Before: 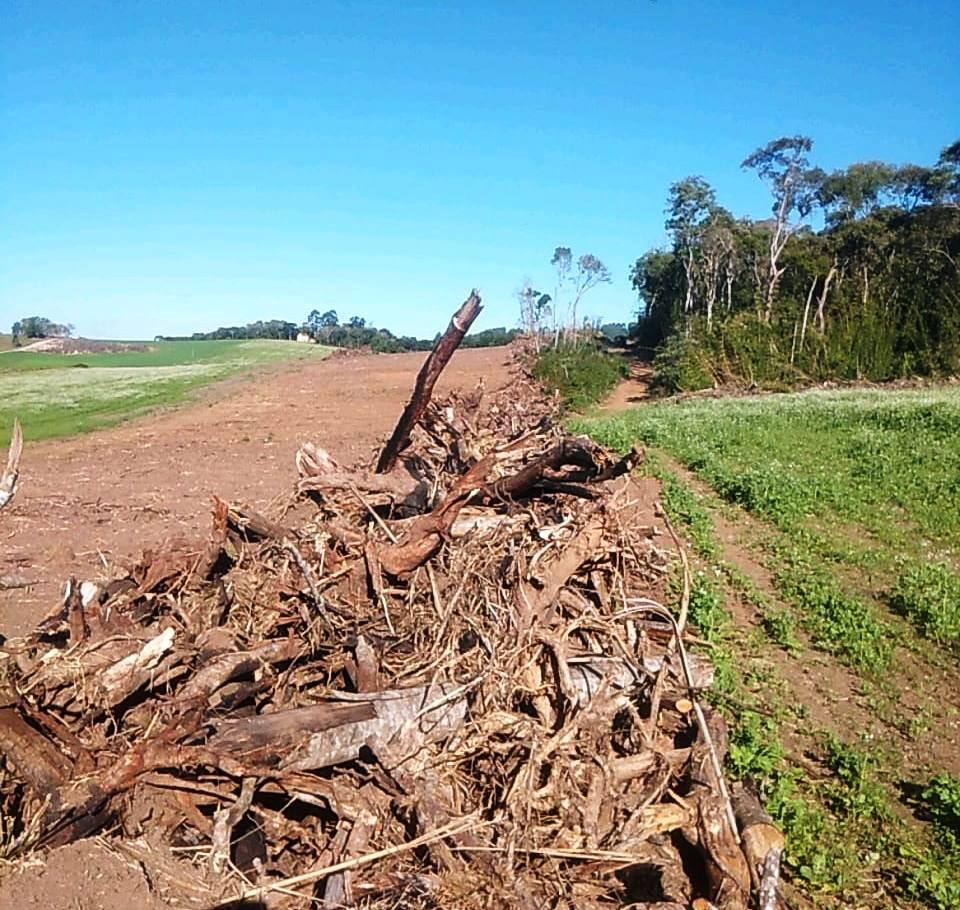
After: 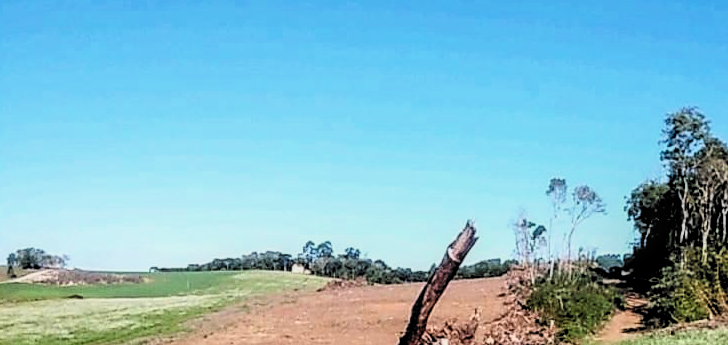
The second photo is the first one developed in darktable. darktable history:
crop: left 0.558%, top 7.638%, right 23.486%, bottom 54.425%
local contrast: detail 130%
exposure: black level correction 0.009, compensate highlight preservation false
filmic rgb: black relative exposure -5.09 EV, white relative exposure 3.54 EV, hardness 3.17, contrast 1.398, highlights saturation mix -29.95%, color science v6 (2022)
